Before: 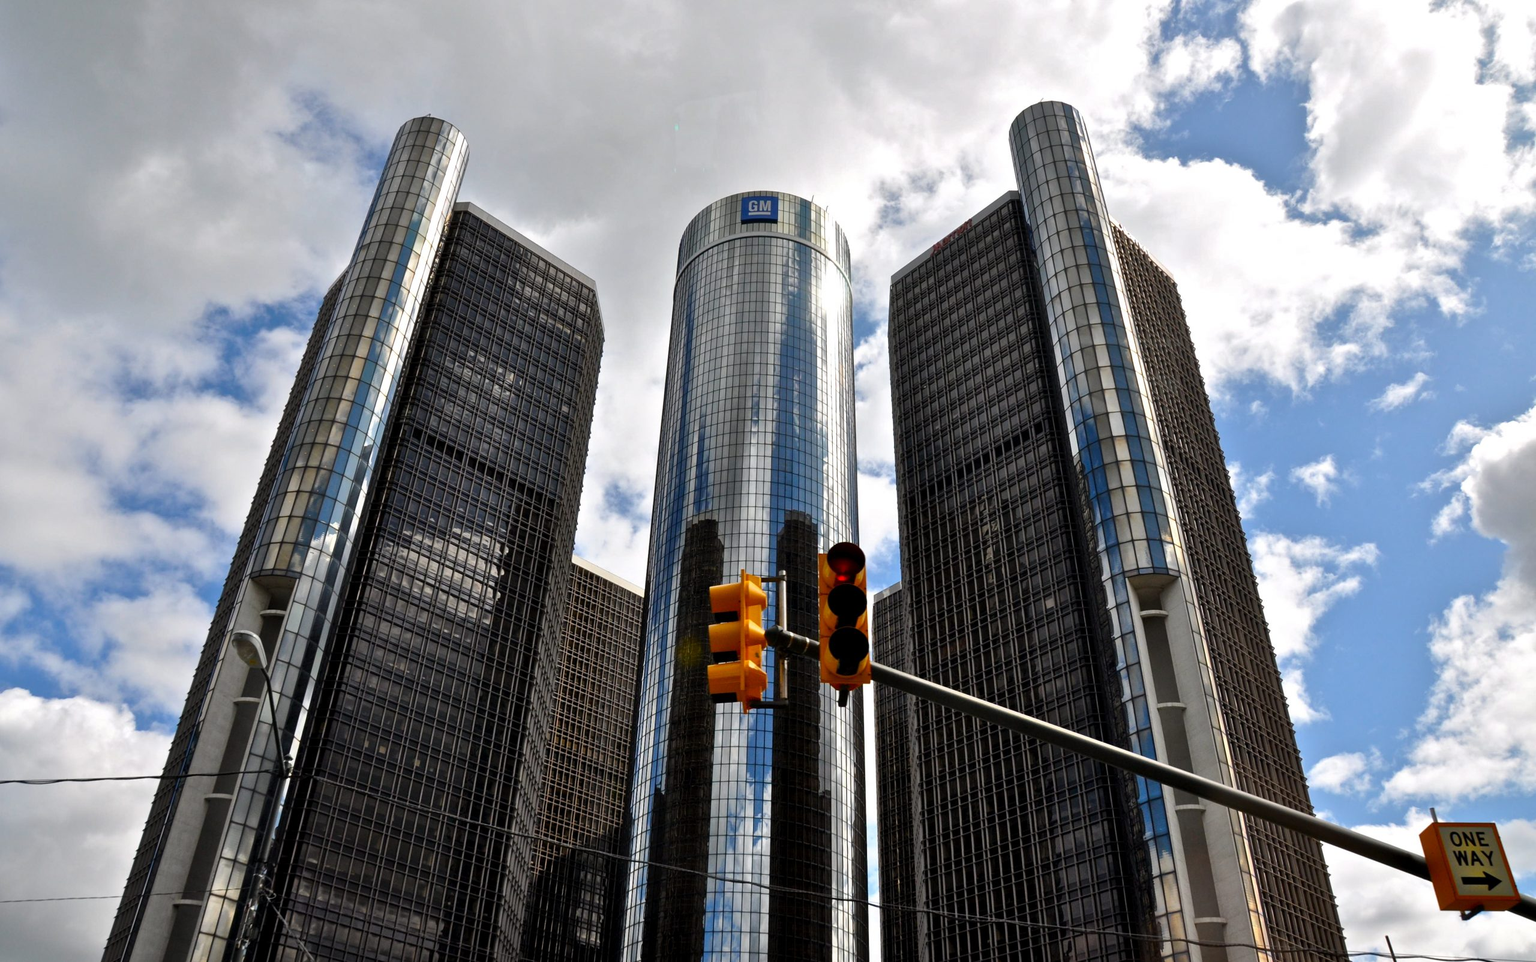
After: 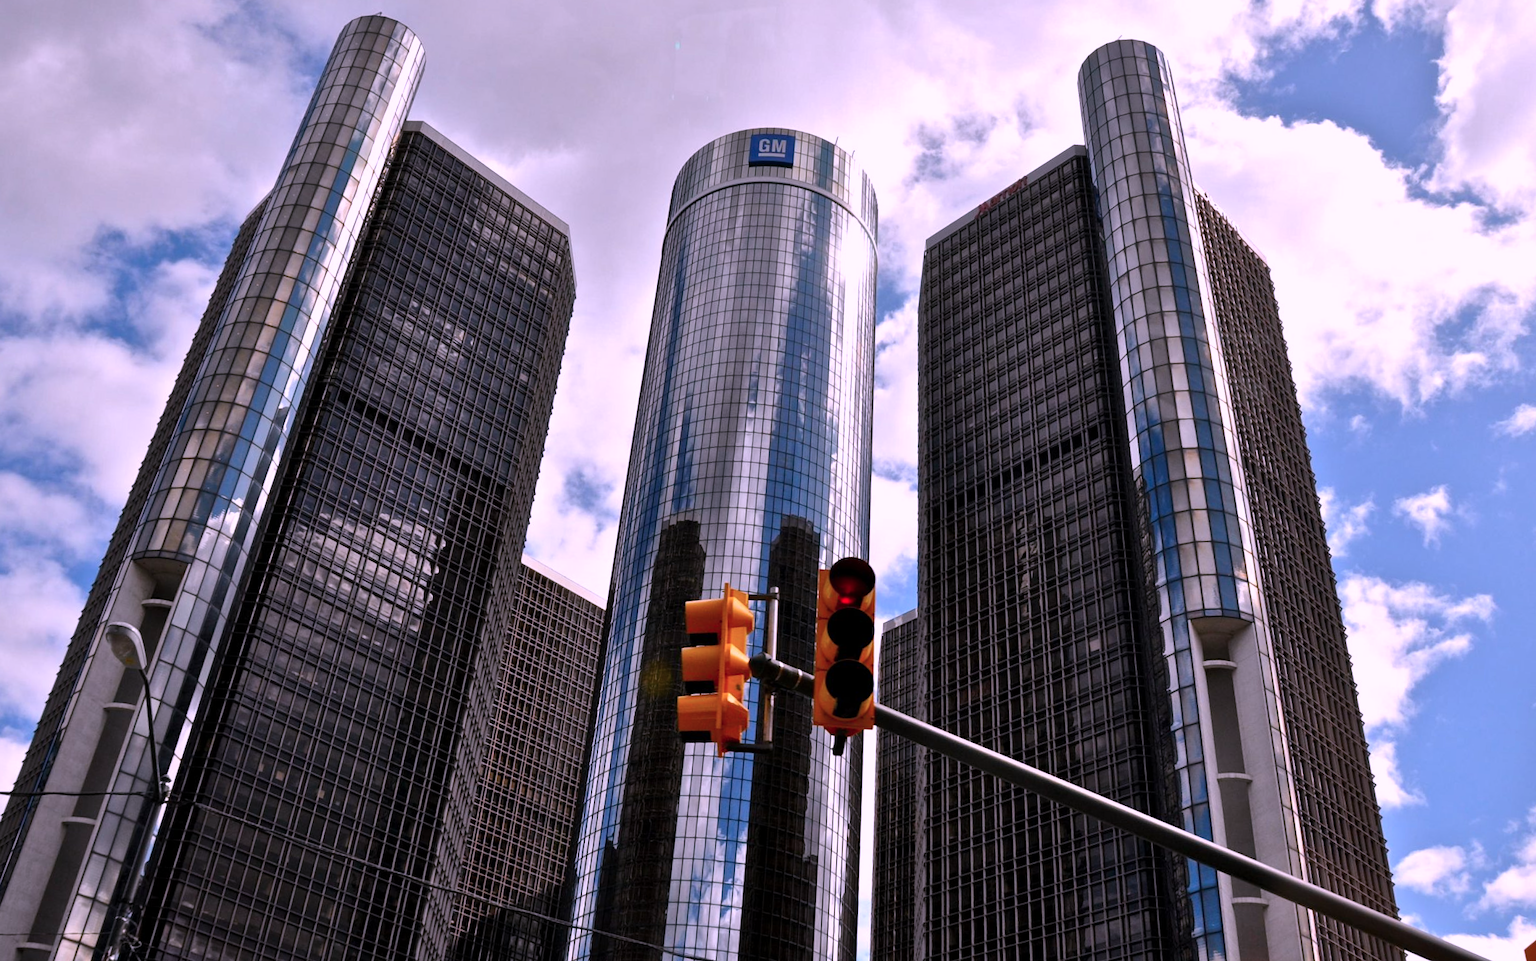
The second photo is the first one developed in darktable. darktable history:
color correction: highlights a* 15.46, highlights b* -20.56
crop and rotate: angle -3.27°, left 5.211%, top 5.211%, right 4.607%, bottom 4.607%
